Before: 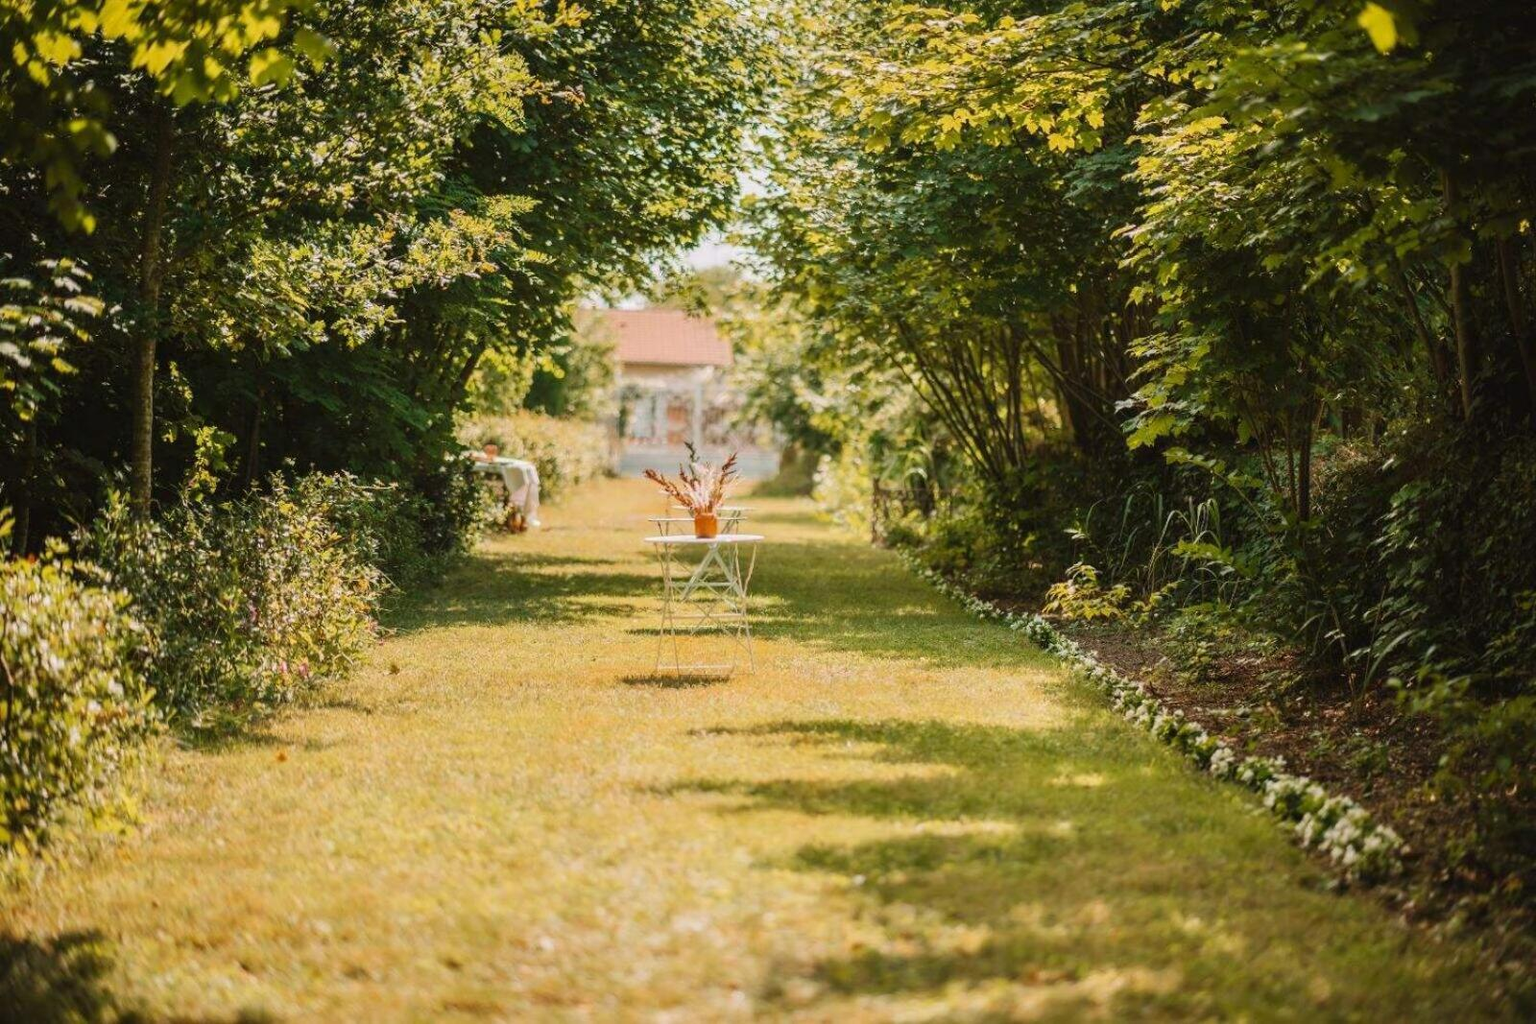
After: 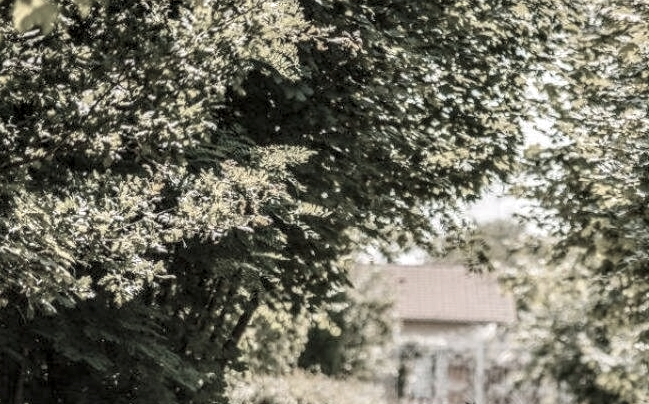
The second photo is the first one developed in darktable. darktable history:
local contrast: detail 150%
color zones: curves: ch1 [(0, 0.153) (0.143, 0.15) (0.286, 0.151) (0.429, 0.152) (0.571, 0.152) (0.714, 0.151) (0.857, 0.151) (1, 0.153)]
crop: left 15.452%, top 5.459%, right 43.956%, bottom 56.62%
